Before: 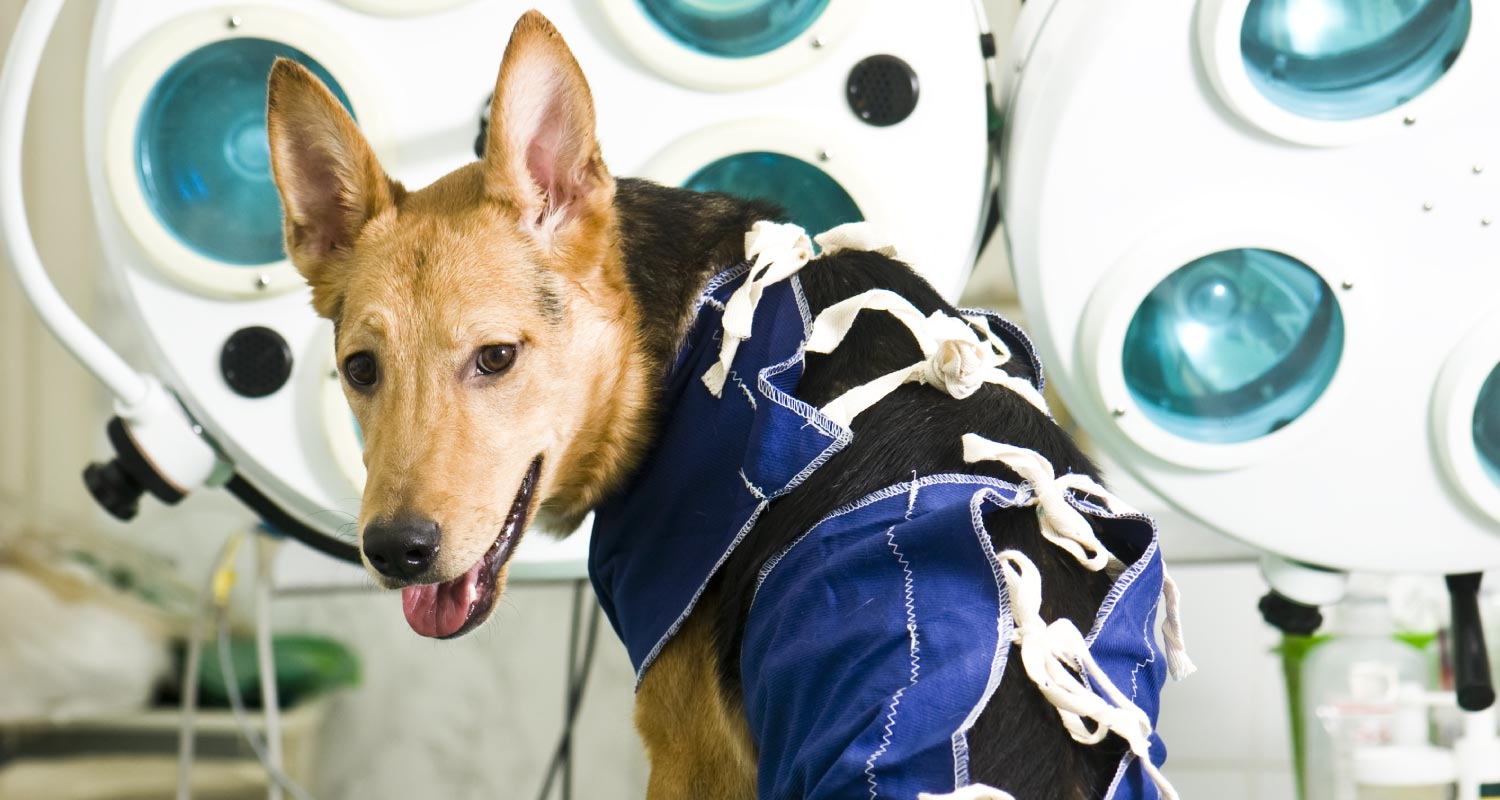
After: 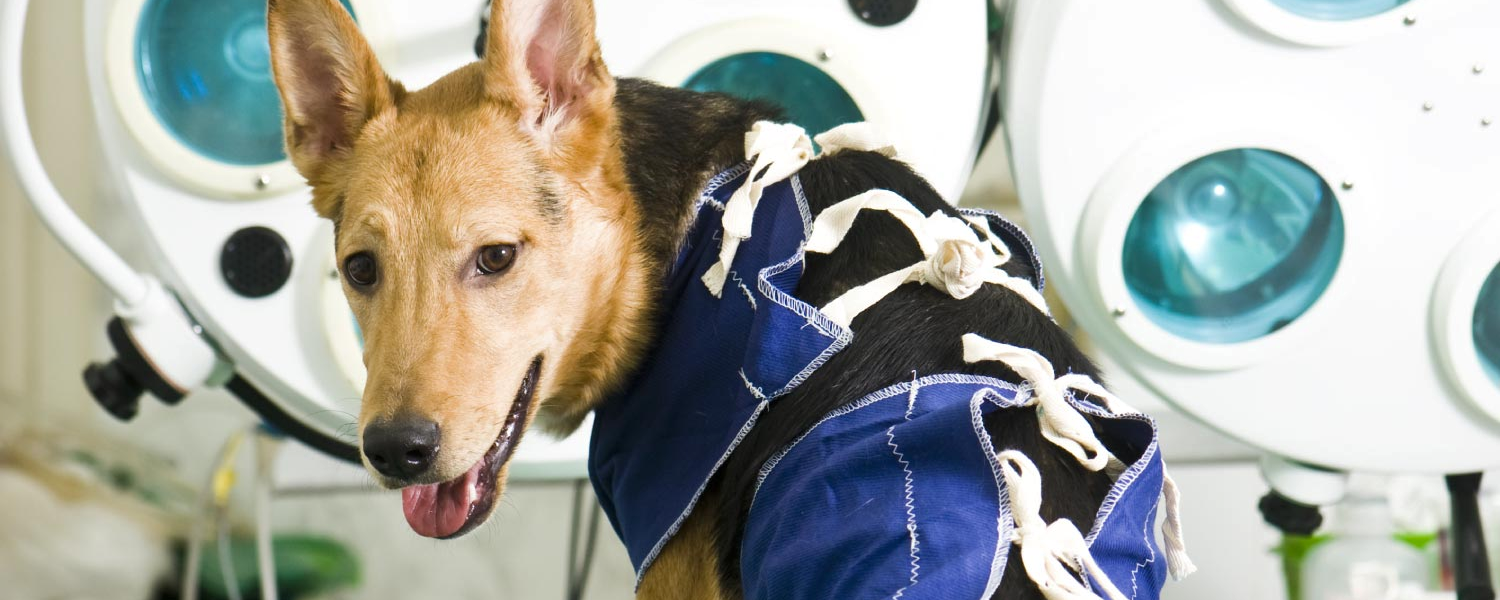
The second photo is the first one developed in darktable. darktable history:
crop and rotate: top 12.5%, bottom 12.5%
shadows and highlights: shadows 25, highlights -25
